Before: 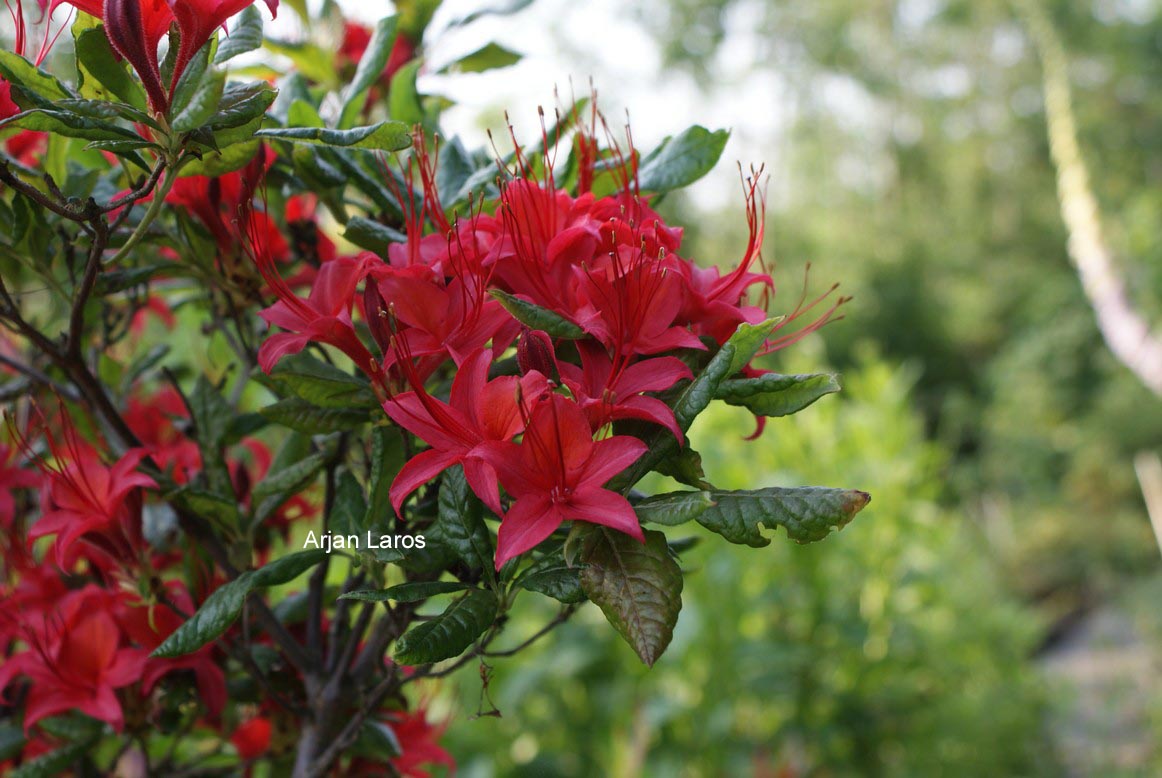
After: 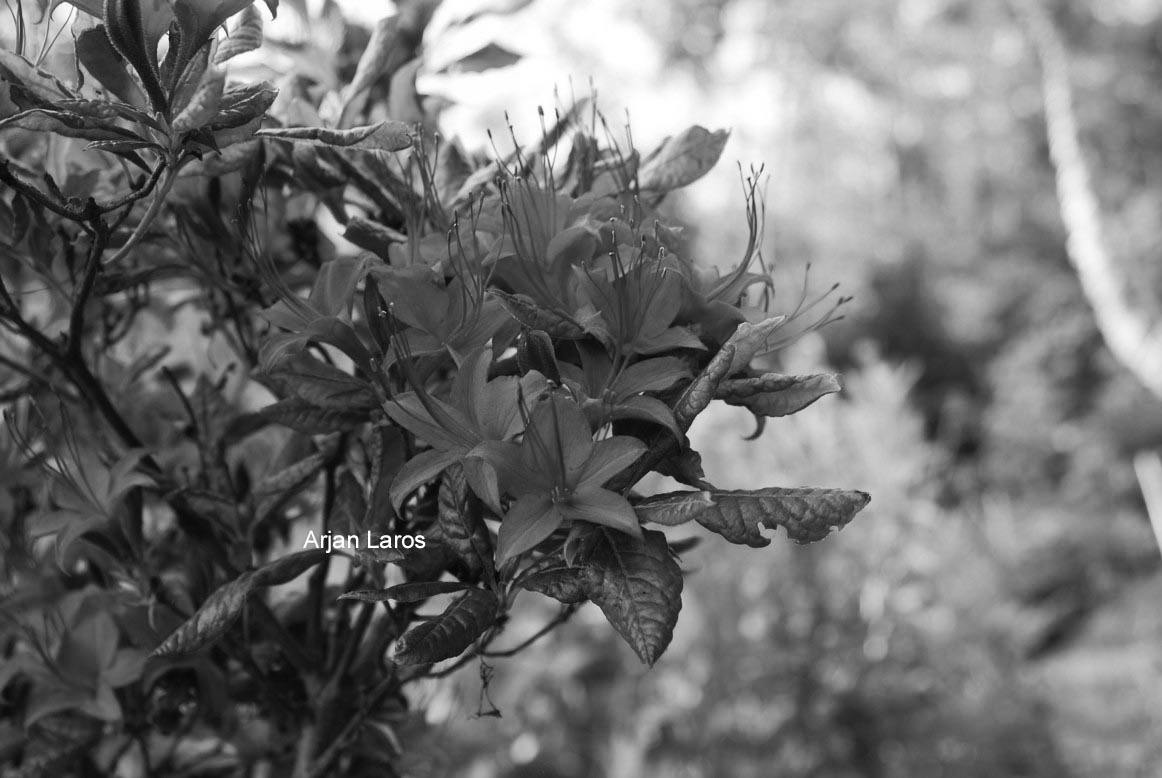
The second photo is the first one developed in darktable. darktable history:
tone curve: curves: ch0 [(0, 0) (0.003, 0.005) (0.011, 0.011) (0.025, 0.022) (0.044, 0.035) (0.069, 0.051) (0.1, 0.073) (0.136, 0.106) (0.177, 0.147) (0.224, 0.195) (0.277, 0.253) (0.335, 0.315) (0.399, 0.388) (0.468, 0.488) (0.543, 0.586) (0.623, 0.685) (0.709, 0.764) (0.801, 0.838) (0.898, 0.908) (1, 1)], preserve colors none
monochrome: on, module defaults
